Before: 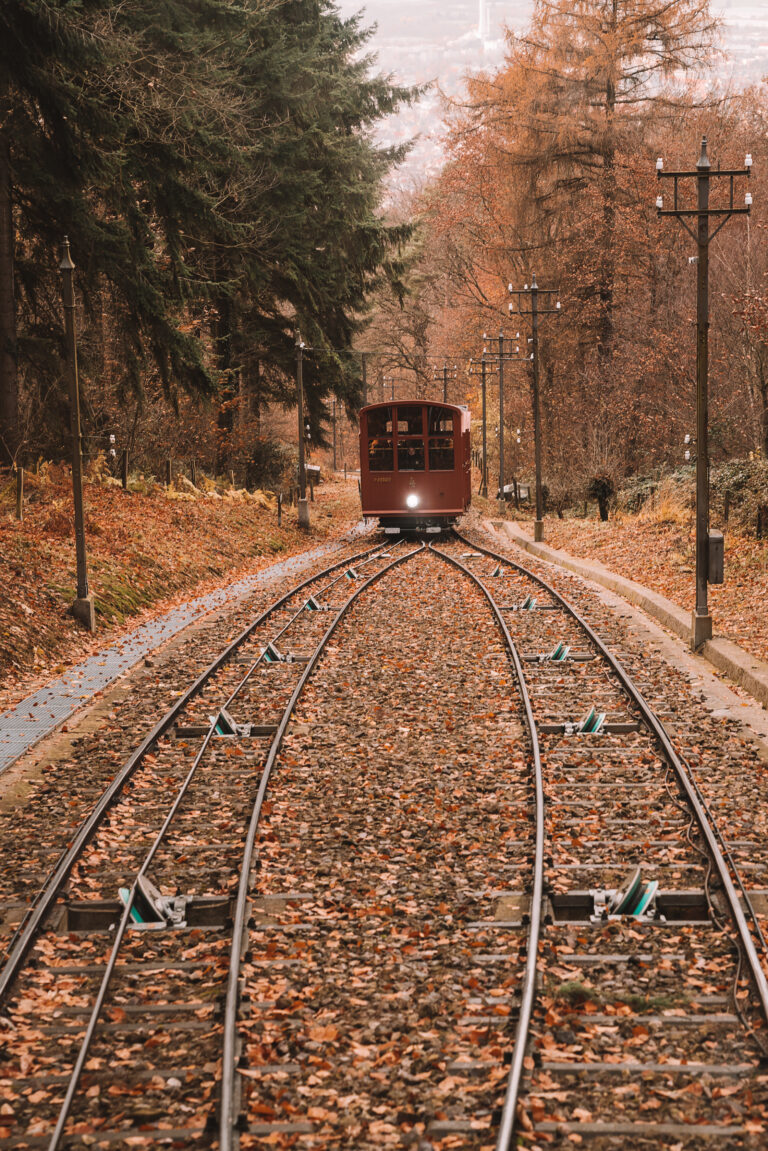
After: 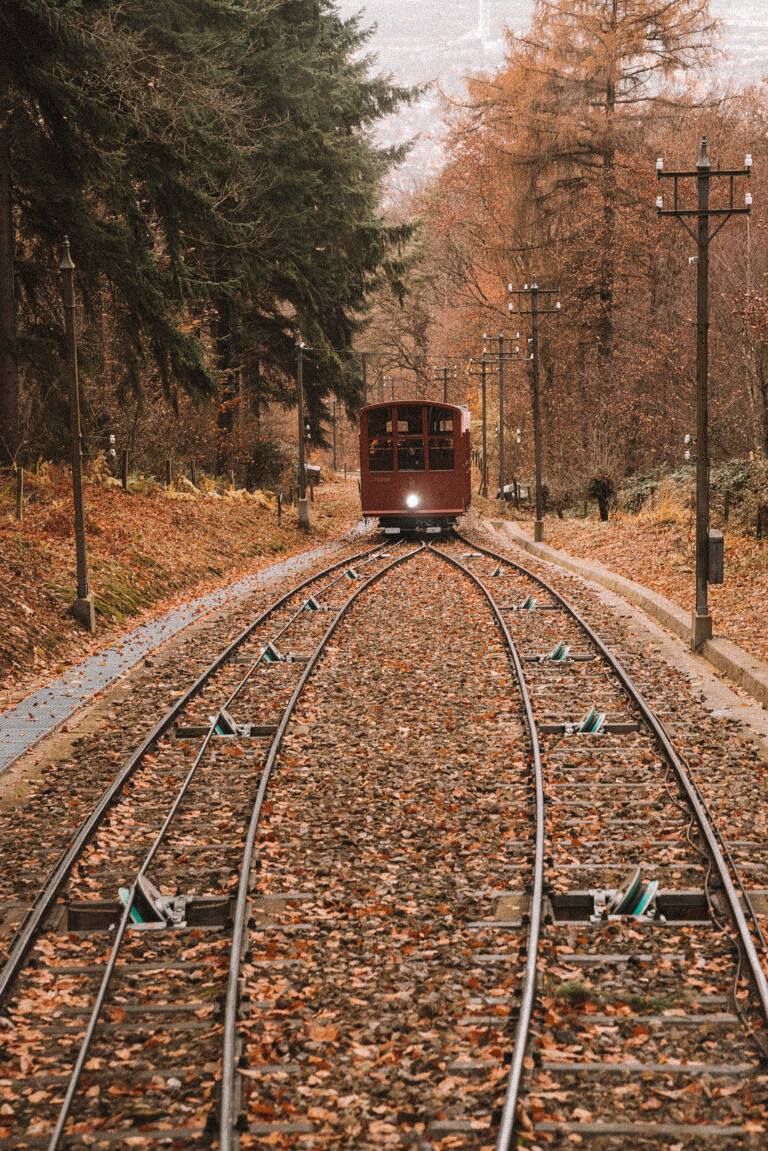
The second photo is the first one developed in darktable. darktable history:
white balance: red 0.978, blue 0.999
grain: mid-tones bias 0%
